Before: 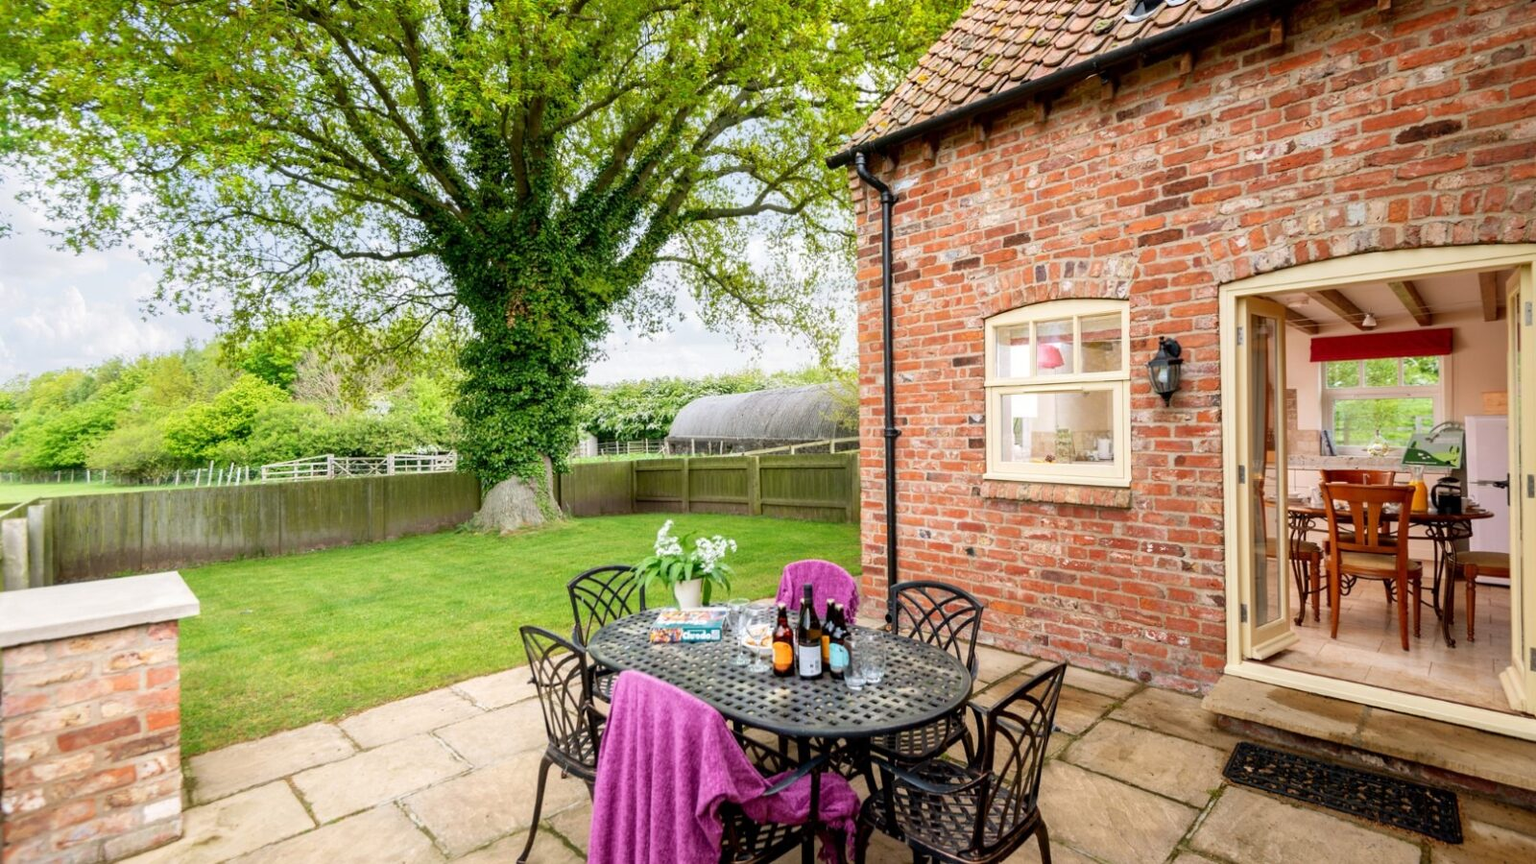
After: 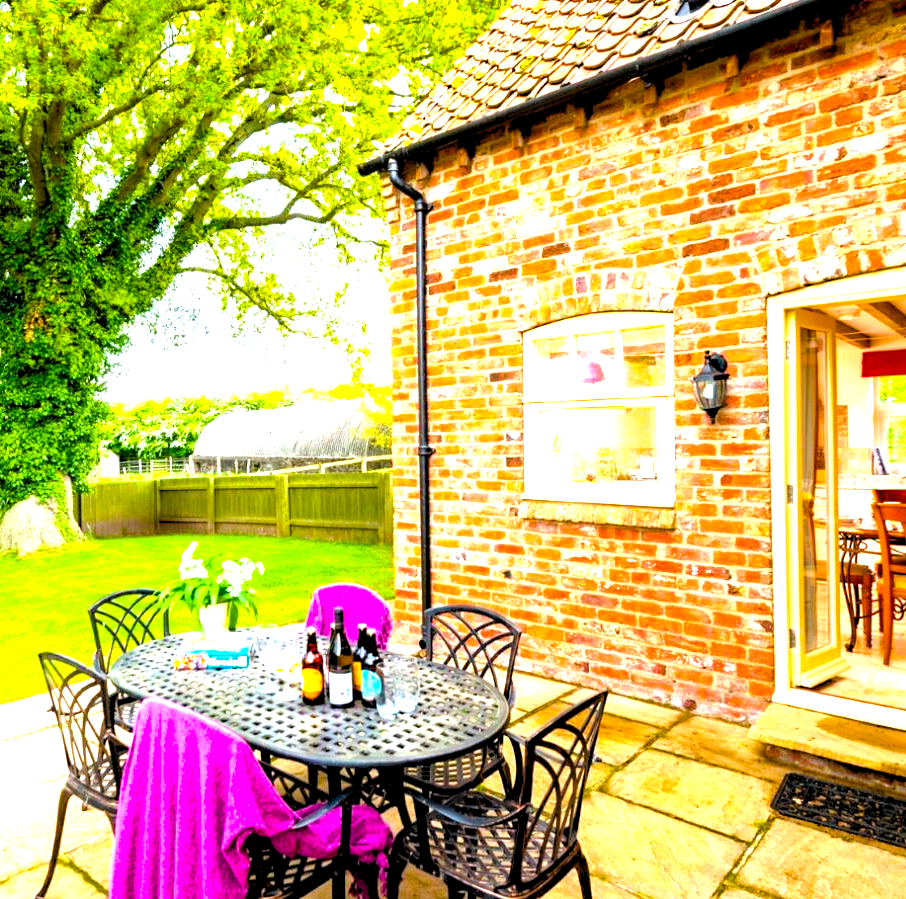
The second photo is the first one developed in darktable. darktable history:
exposure: black level correction -0.002, exposure 0.54 EV, compensate highlight preservation false
haze removal: compatibility mode true, adaptive false
white balance: red 0.986, blue 1.01
crop: left 31.458%, top 0%, right 11.876%
color balance rgb: linear chroma grading › global chroma 10%, perceptual saturation grading › global saturation 40%, perceptual brilliance grading › global brilliance 30%, global vibrance 20%
rgb levels: levels [[0.013, 0.434, 0.89], [0, 0.5, 1], [0, 0.5, 1]]
